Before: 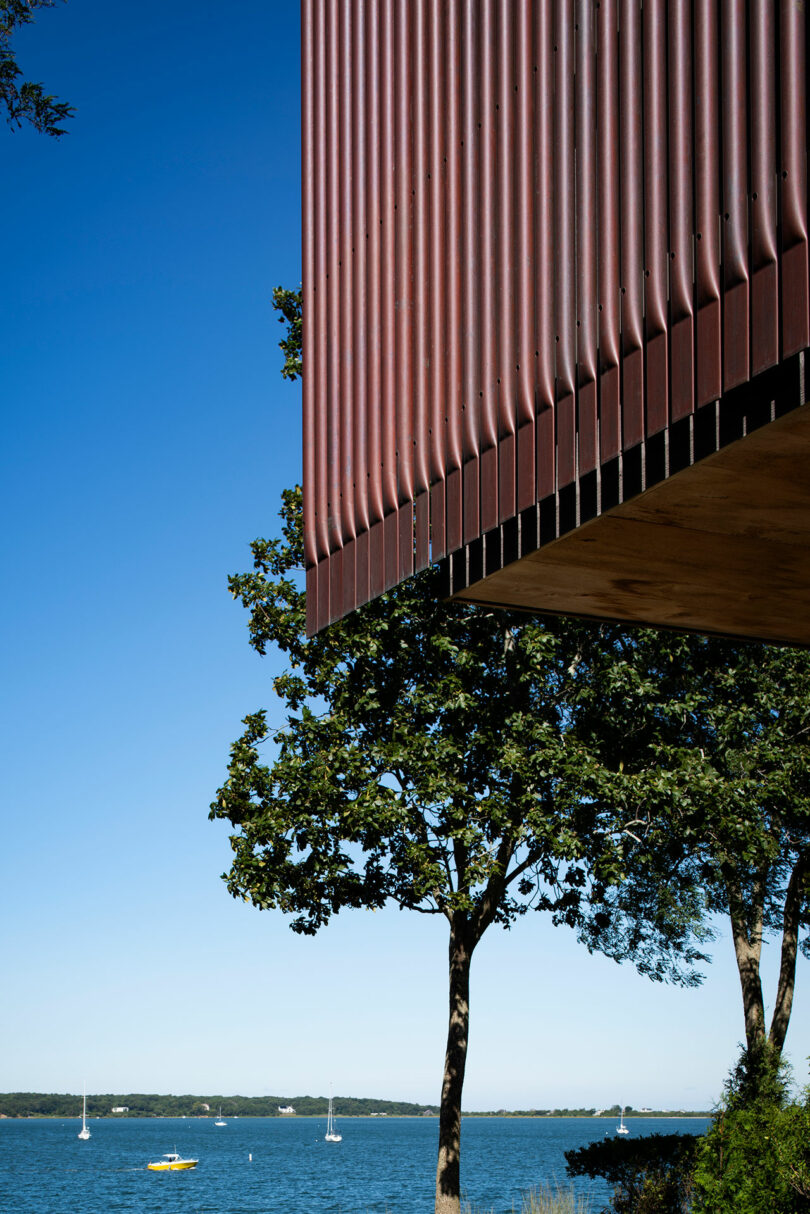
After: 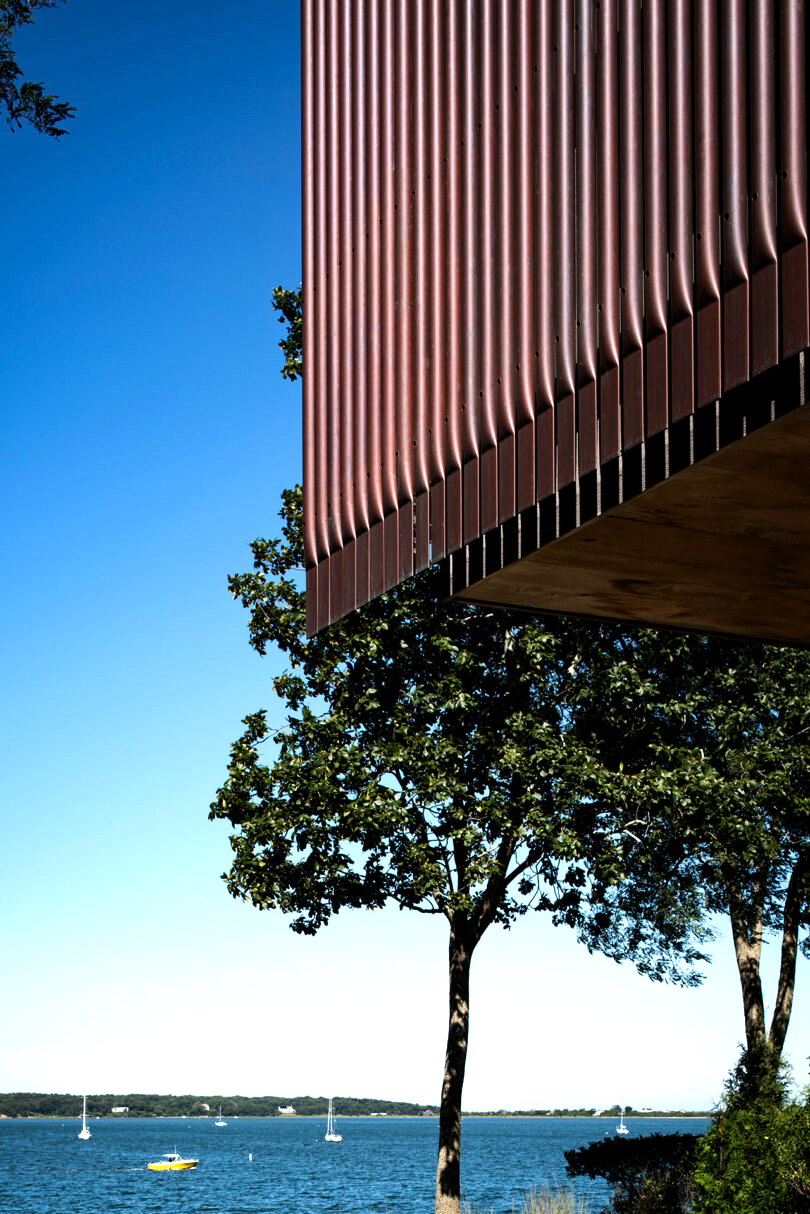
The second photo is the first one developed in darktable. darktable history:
contrast equalizer: octaves 7, y [[0.5, 0.502, 0.506, 0.511, 0.52, 0.537], [0.5 ×6], [0.505, 0.509, 0.518, 0.534, 0.553, 0.561], [0 ×6], [0 ×6]]
tone equalizer: -8 EV -0.723 EV, -7 EV -0.685 EV, -6 EV -0.593 EV, -5 EV -0.423 EV, -3 EV 0.384 EV, -2 EV 0.6 EV, -1 EV 0.695 EV, +0 EV 0.775 EV, edges refinement/feathering 500, mask exposure compensation -1.57 EV, preserve details no
